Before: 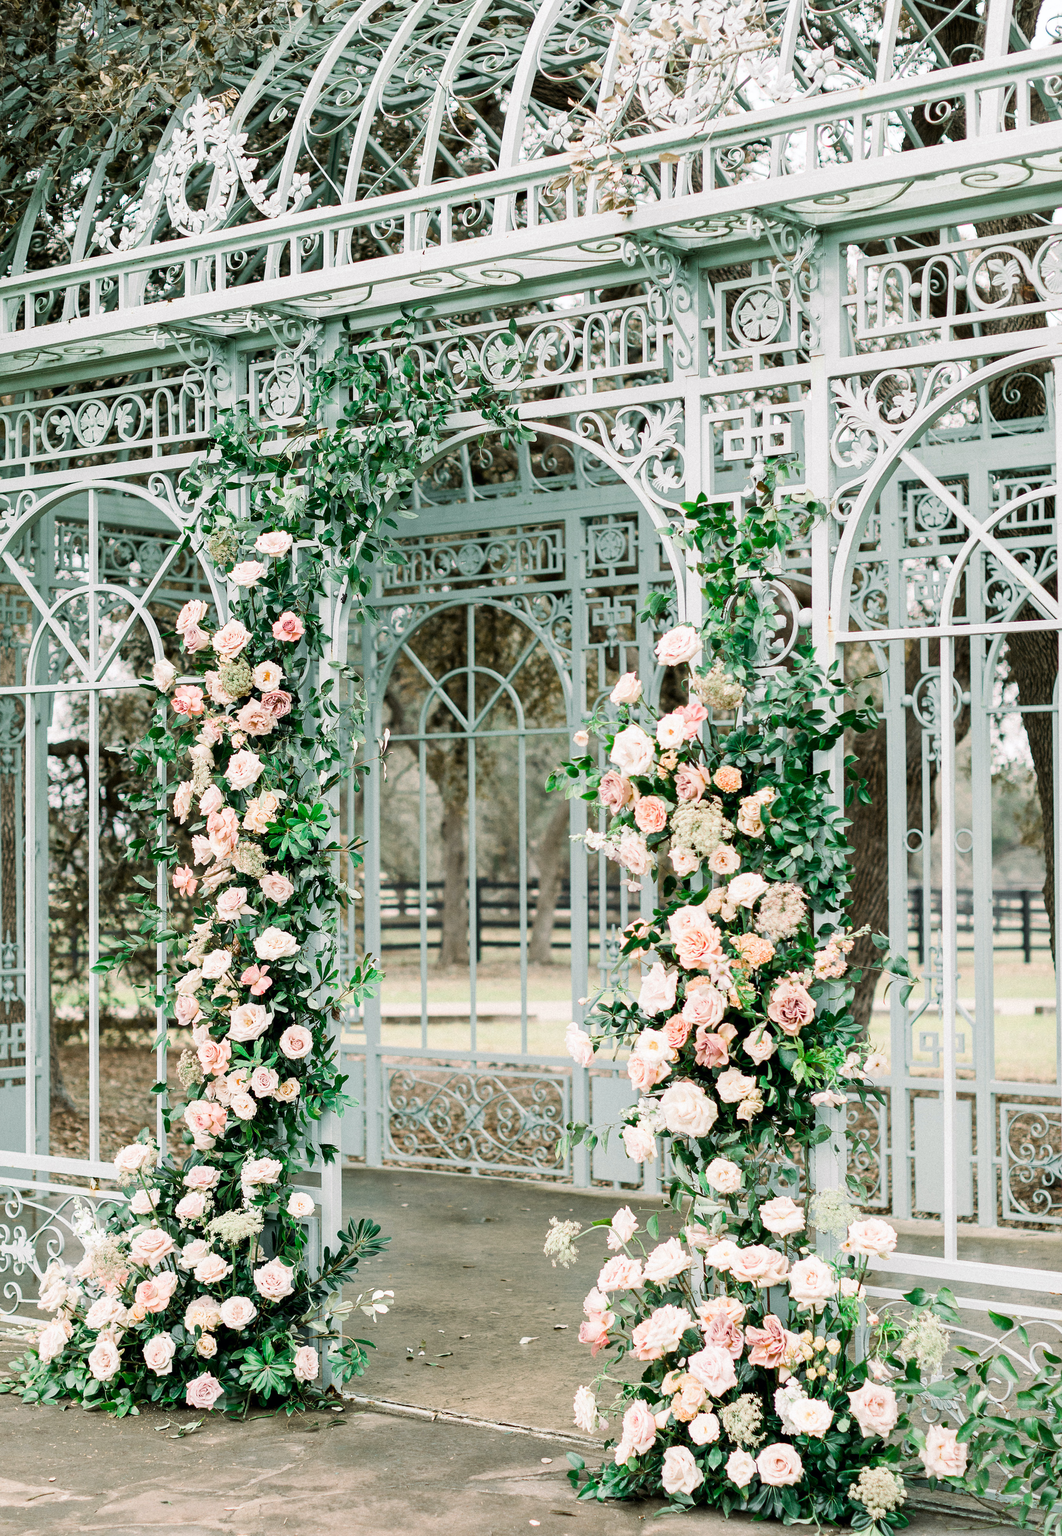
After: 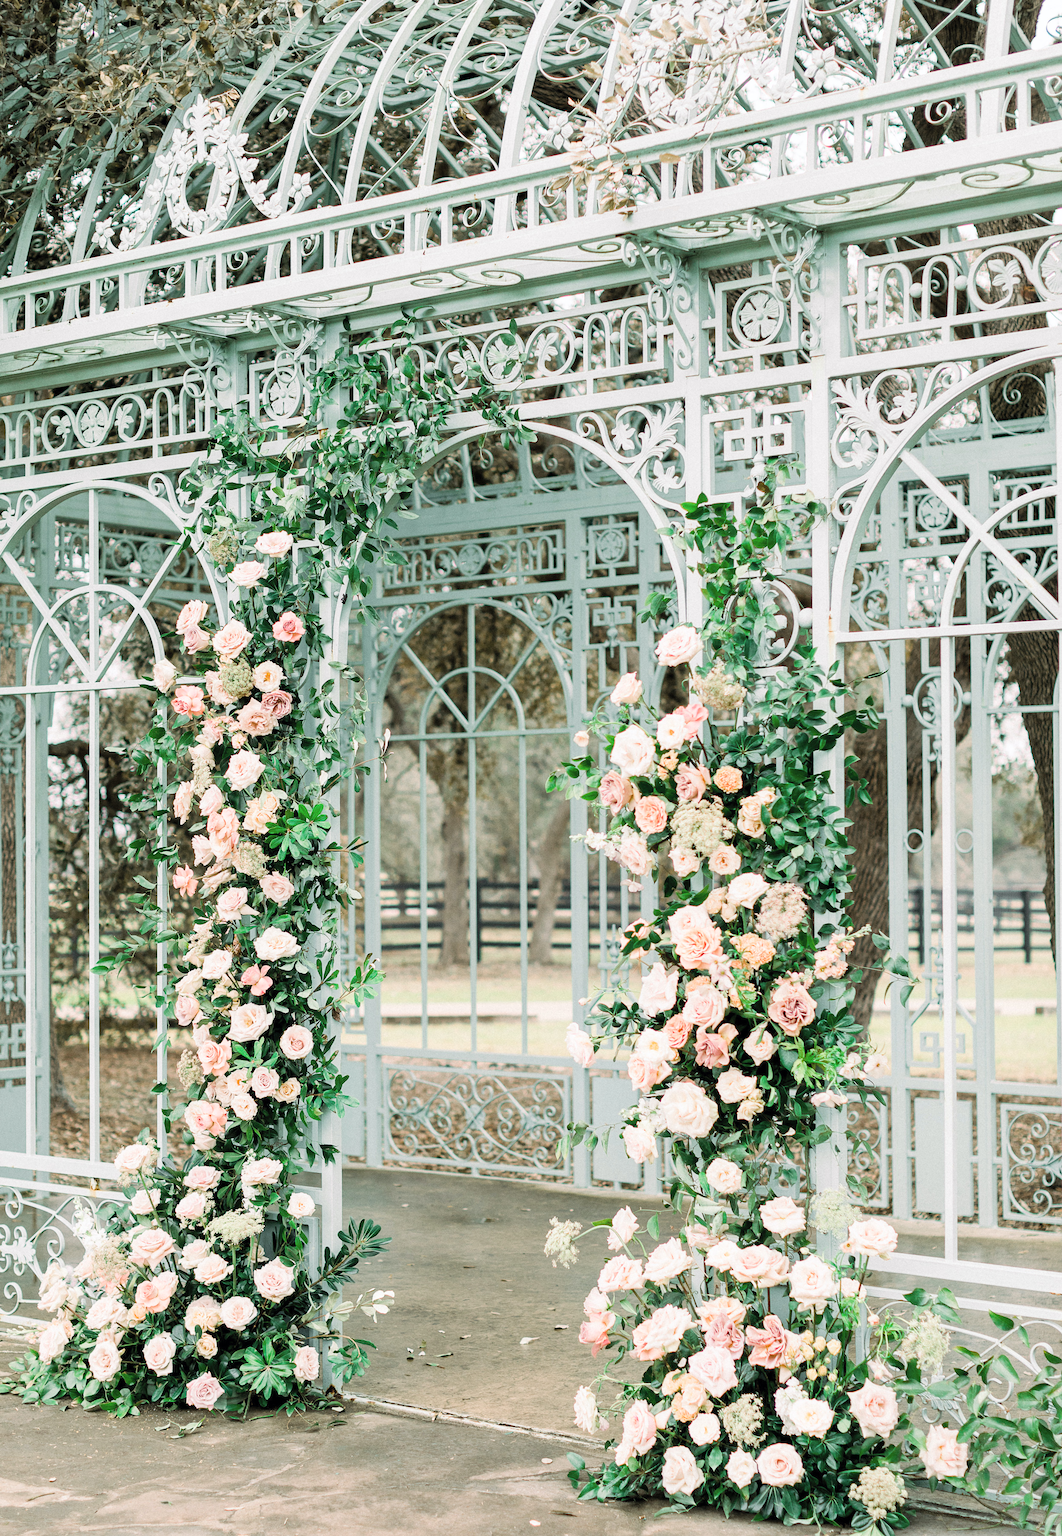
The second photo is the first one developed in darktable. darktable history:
contrast brightness saturation: brightness 0.127
